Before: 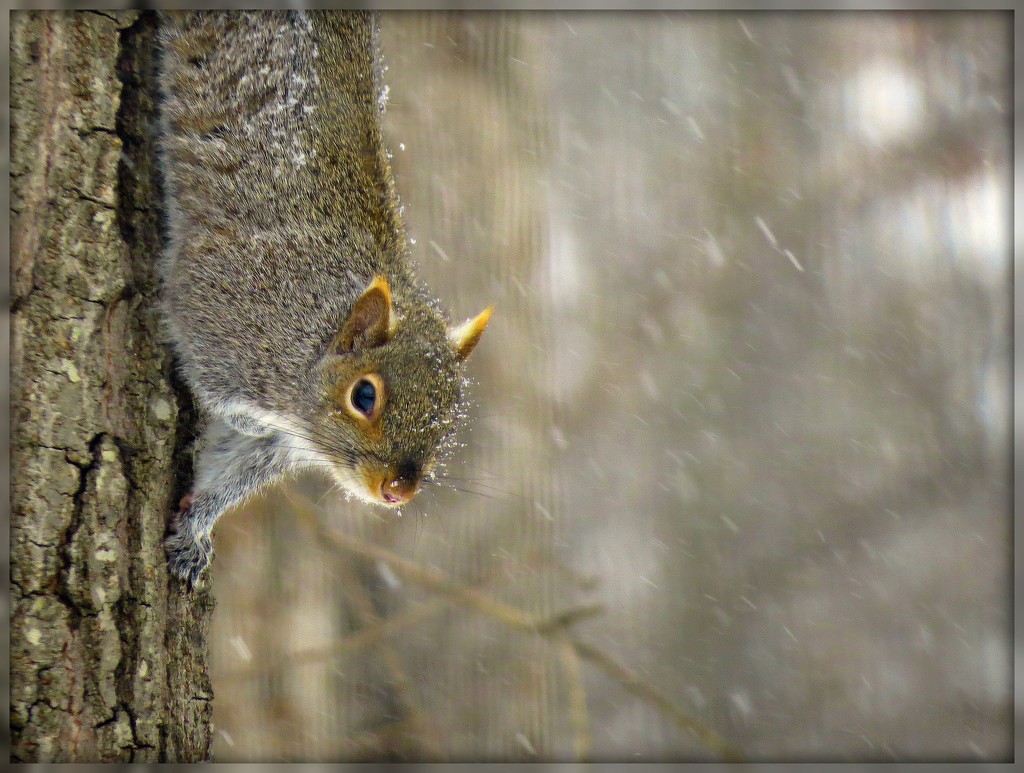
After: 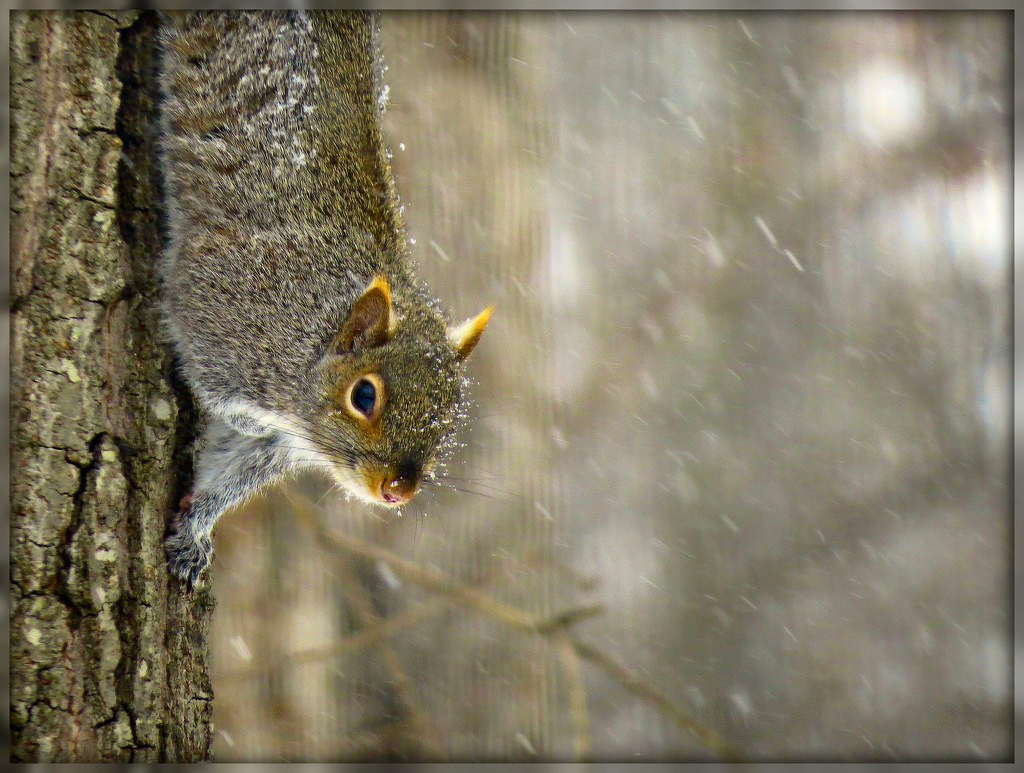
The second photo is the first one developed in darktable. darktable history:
contrast brightness saturation: contrast 0.149, brightness -0.013, saturation 0.099
